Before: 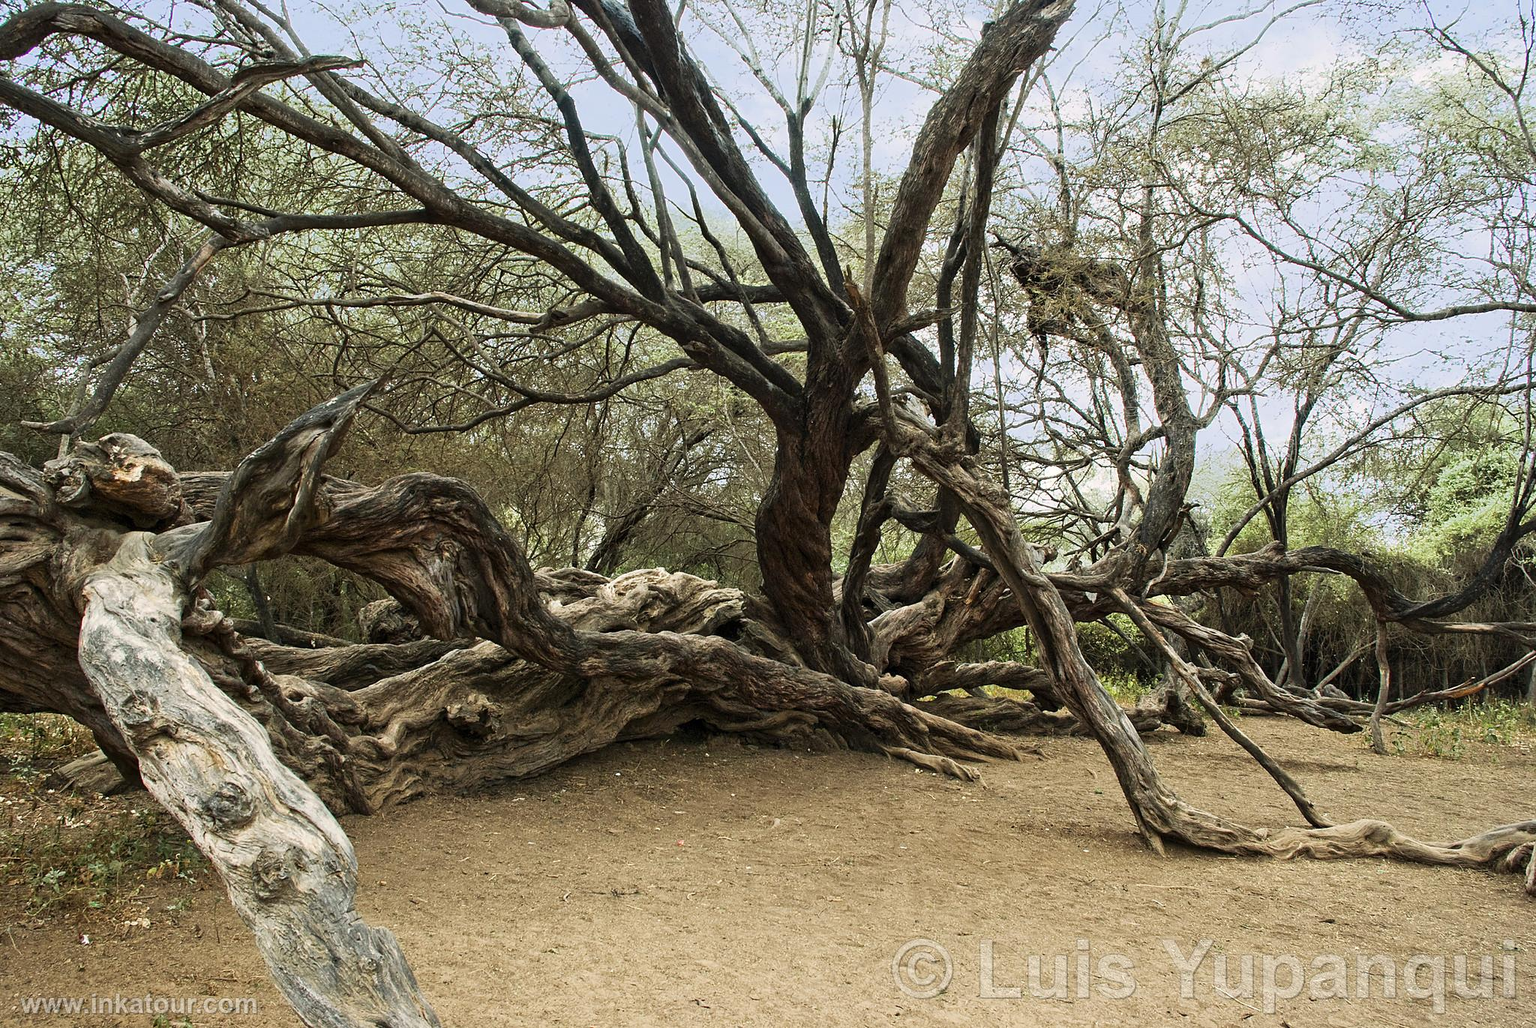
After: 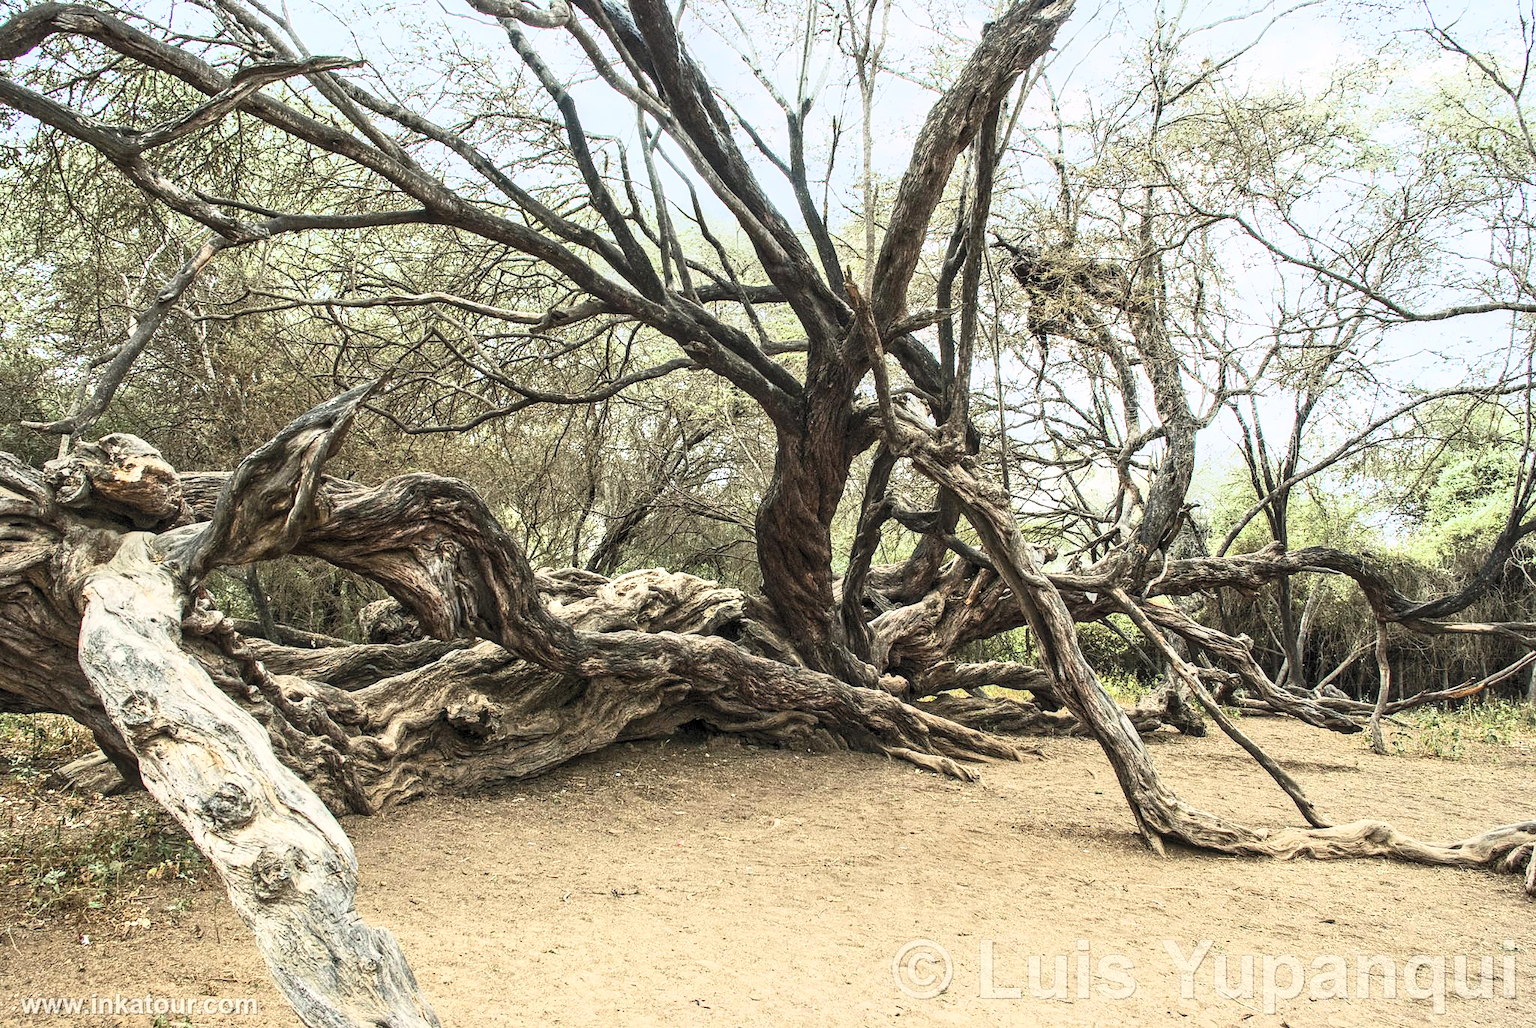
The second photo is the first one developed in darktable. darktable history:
local contrast: detail 130%
contrast brightness saturation: contrast 0.376, brightness 0.525
